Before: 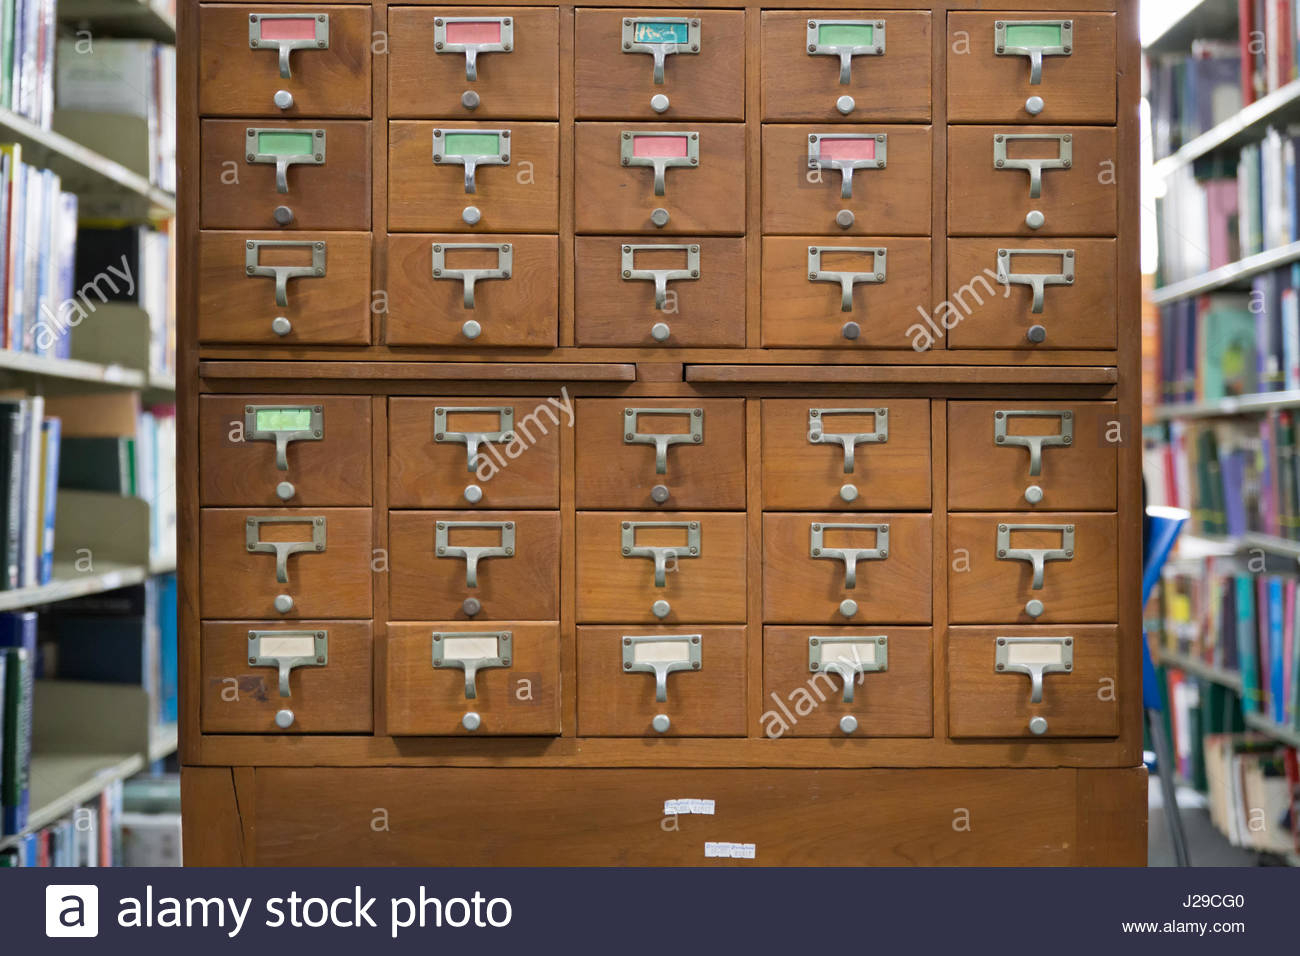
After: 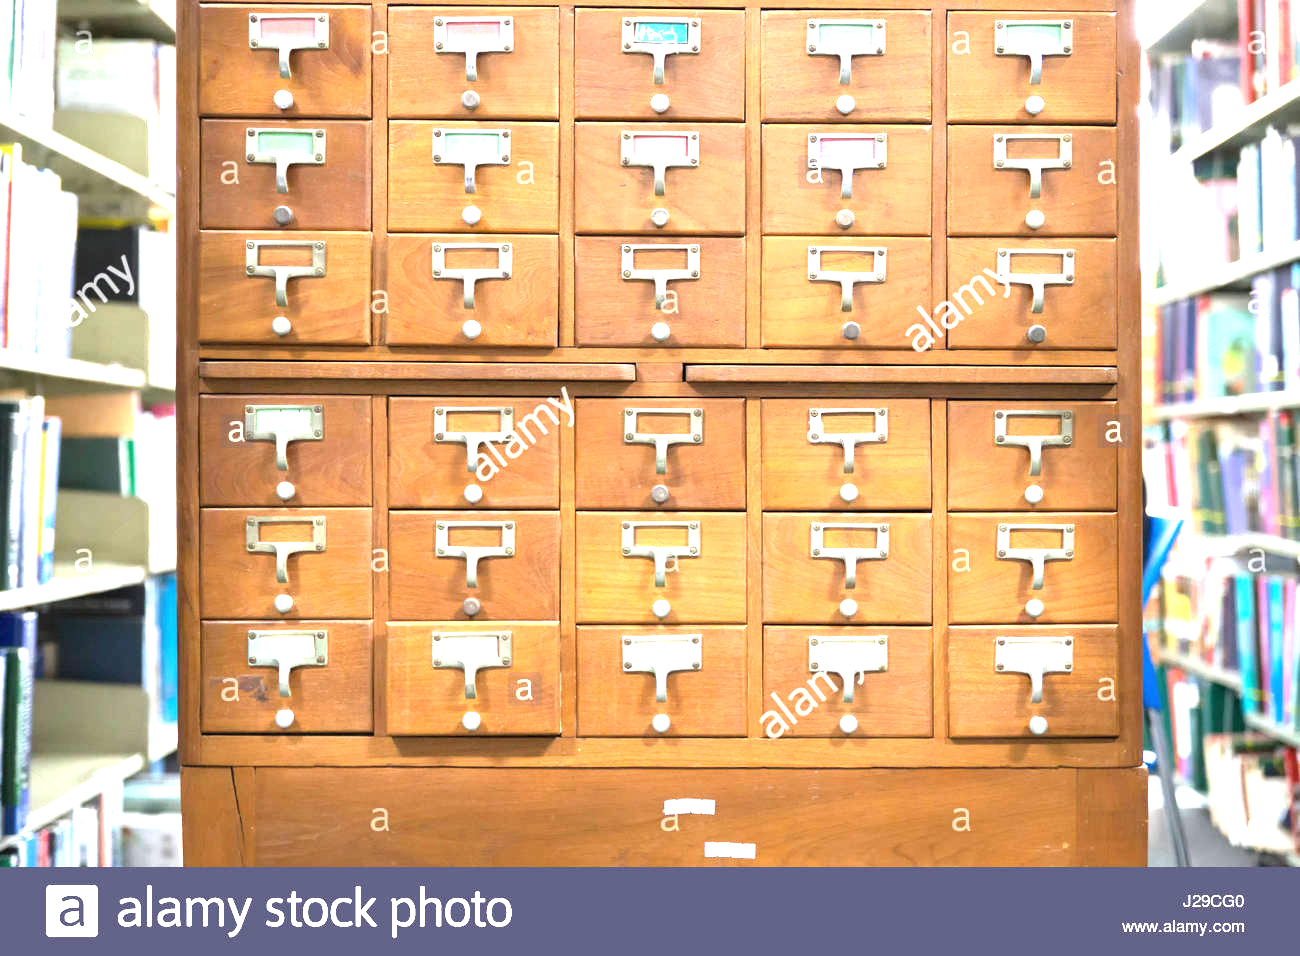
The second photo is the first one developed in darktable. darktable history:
exposure: black level correction 0, exposure 1.934 EV, compensate highlight preservation false
